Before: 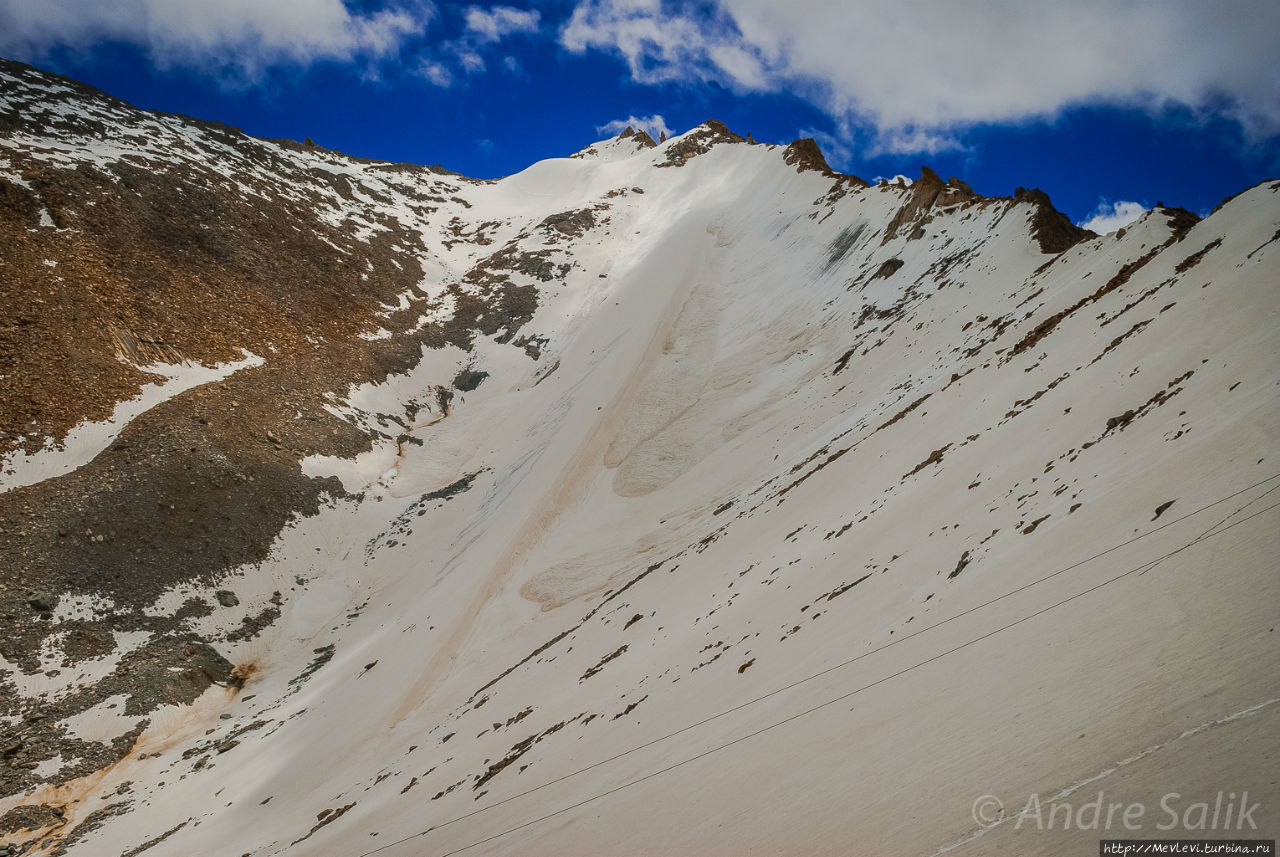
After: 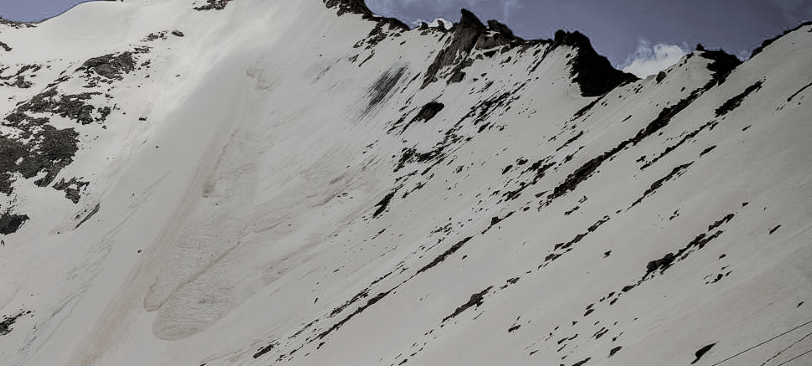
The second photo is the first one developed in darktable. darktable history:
crop: left 35.994%, top 18.323%, right 0.526%, bottom 38.922%
filmic rgb: black relative exposure -5.13 EV, white relative exposure 3.99 EV, hardness 2.88, contrast 1.299, highlights saturation mix -30.92%, color science v4 (2020)
